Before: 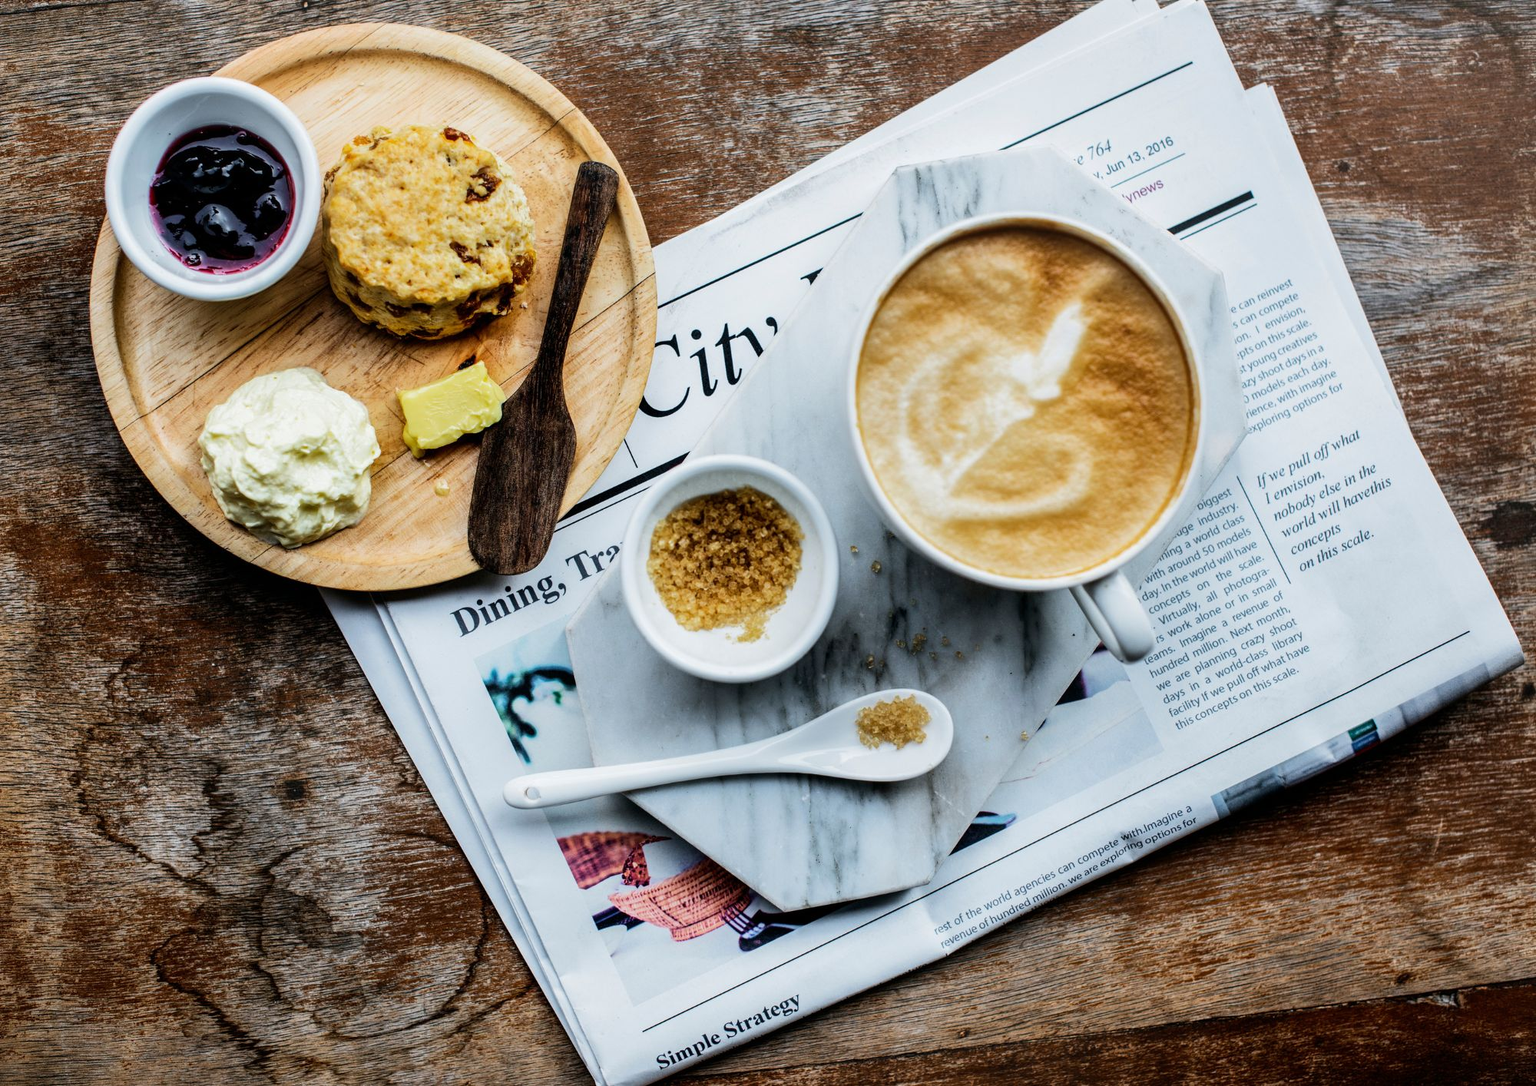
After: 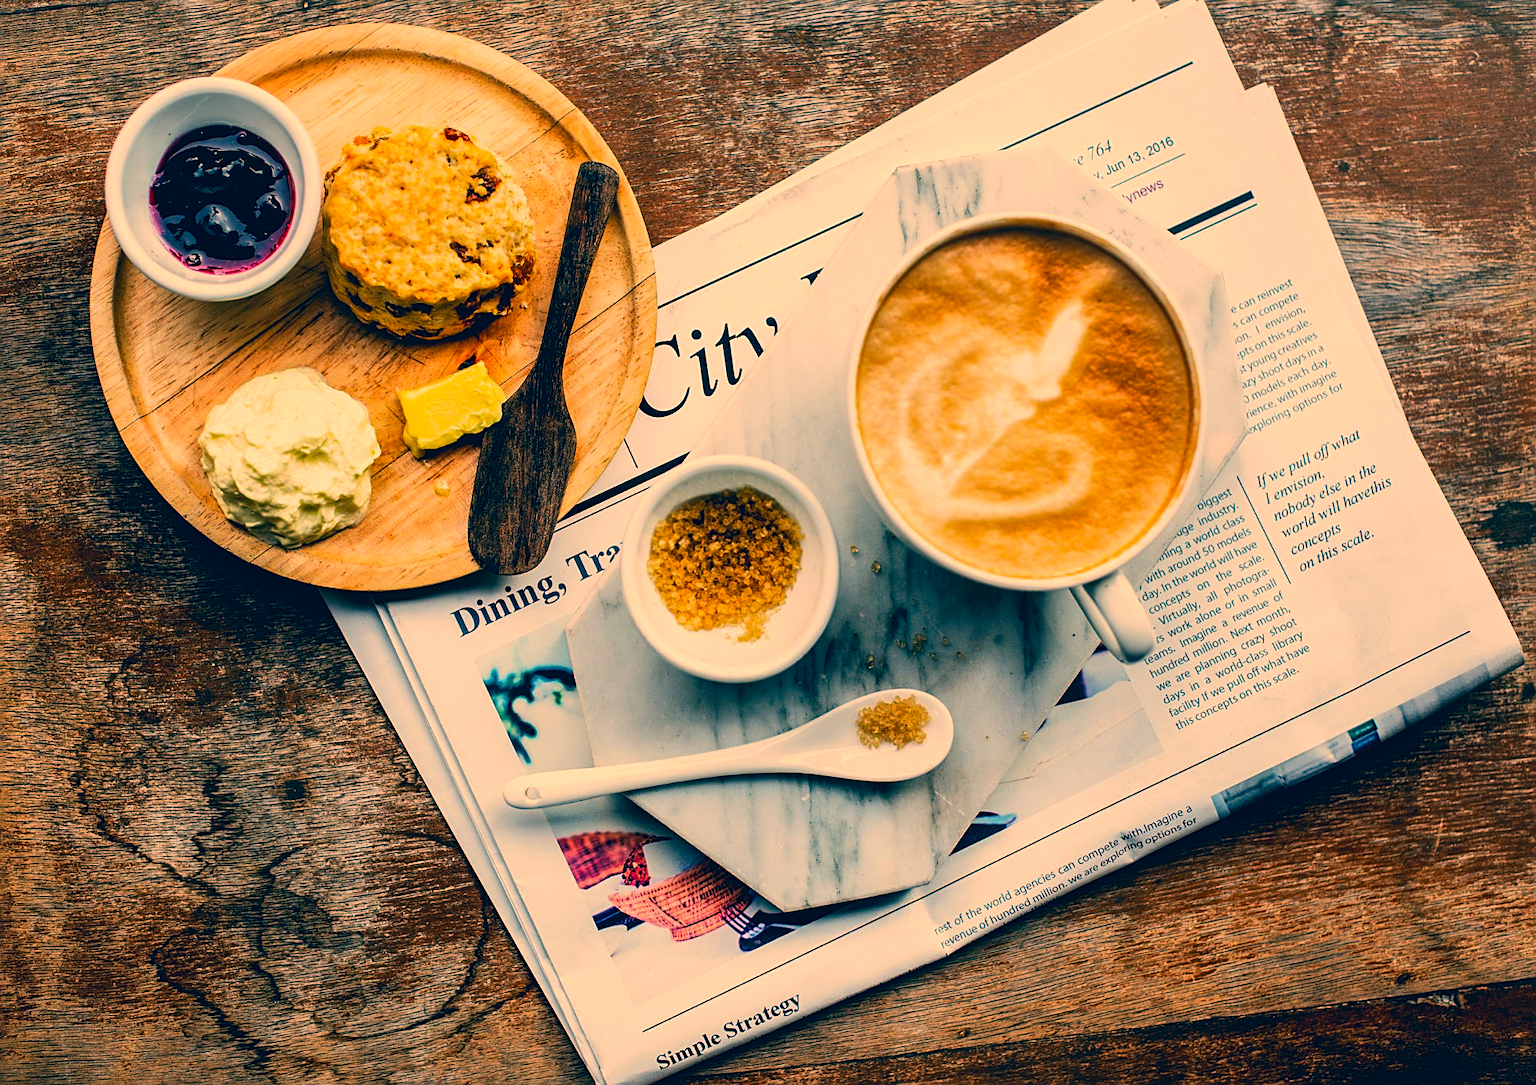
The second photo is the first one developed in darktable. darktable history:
color correction: highlights a* 17.03, highlights b* 0.205, shadows a* -15.38, shadows b* -14.56, saturation 1.5
sharpen: on, module defaults
white balance: red 1.08, blue 0.791
